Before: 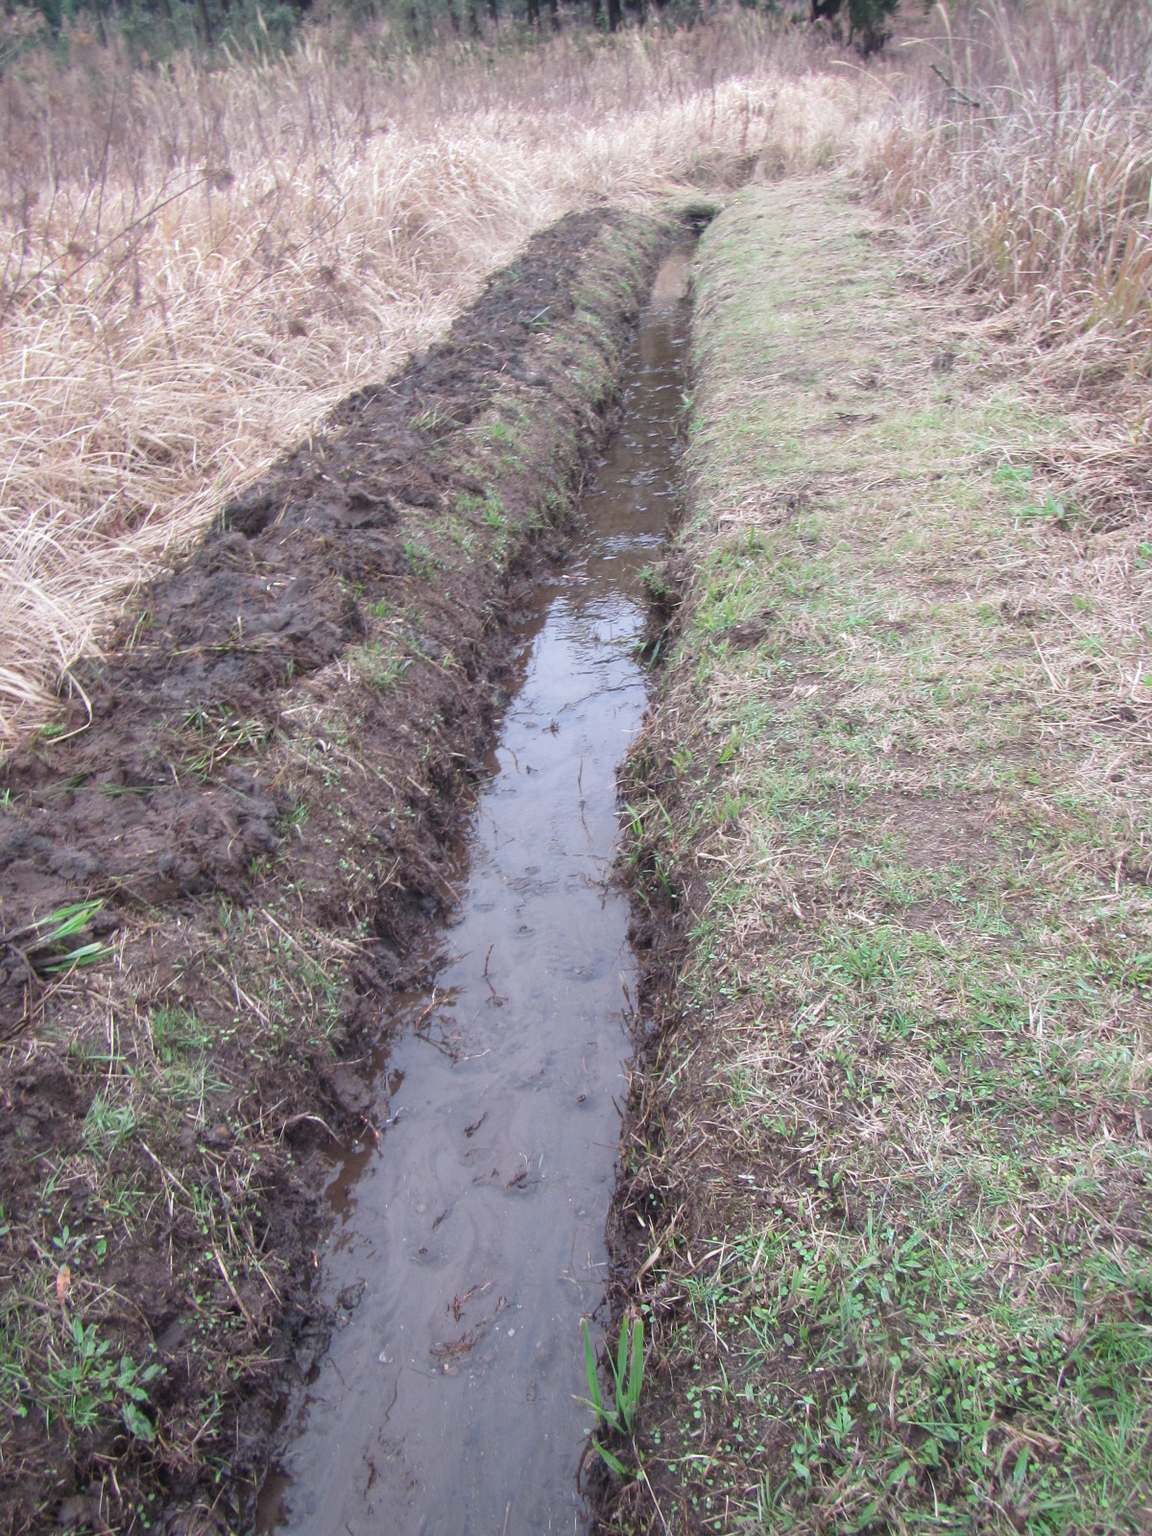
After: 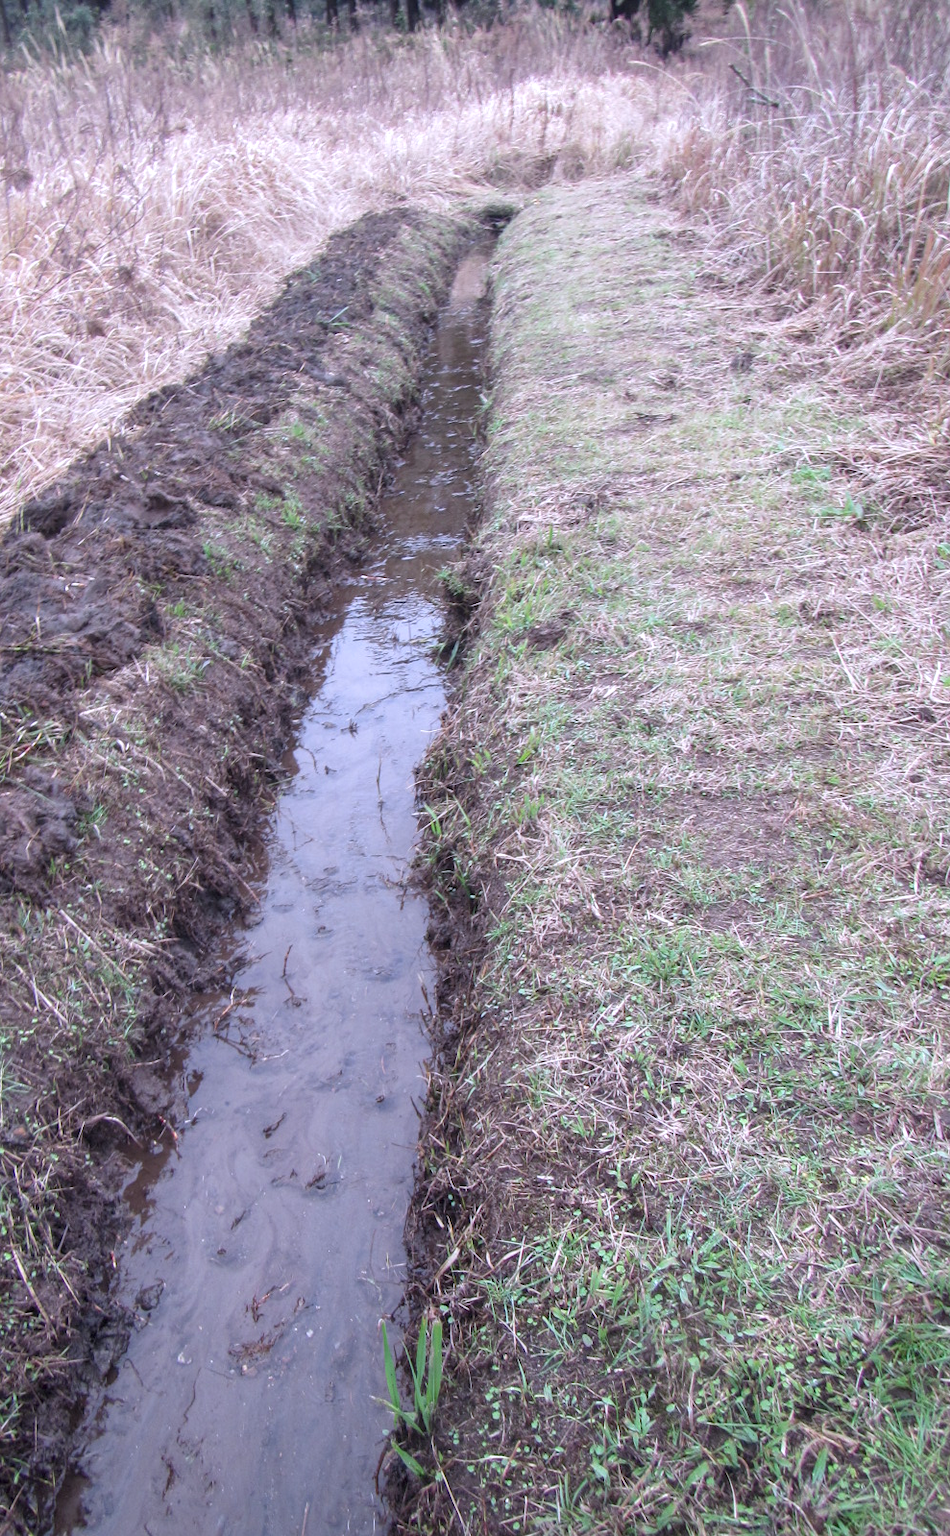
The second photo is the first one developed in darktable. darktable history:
crop: left 17.582%, bottom 0.031%
white balance: red 1.004, blue 1.096
local contrast: on, module defaults
